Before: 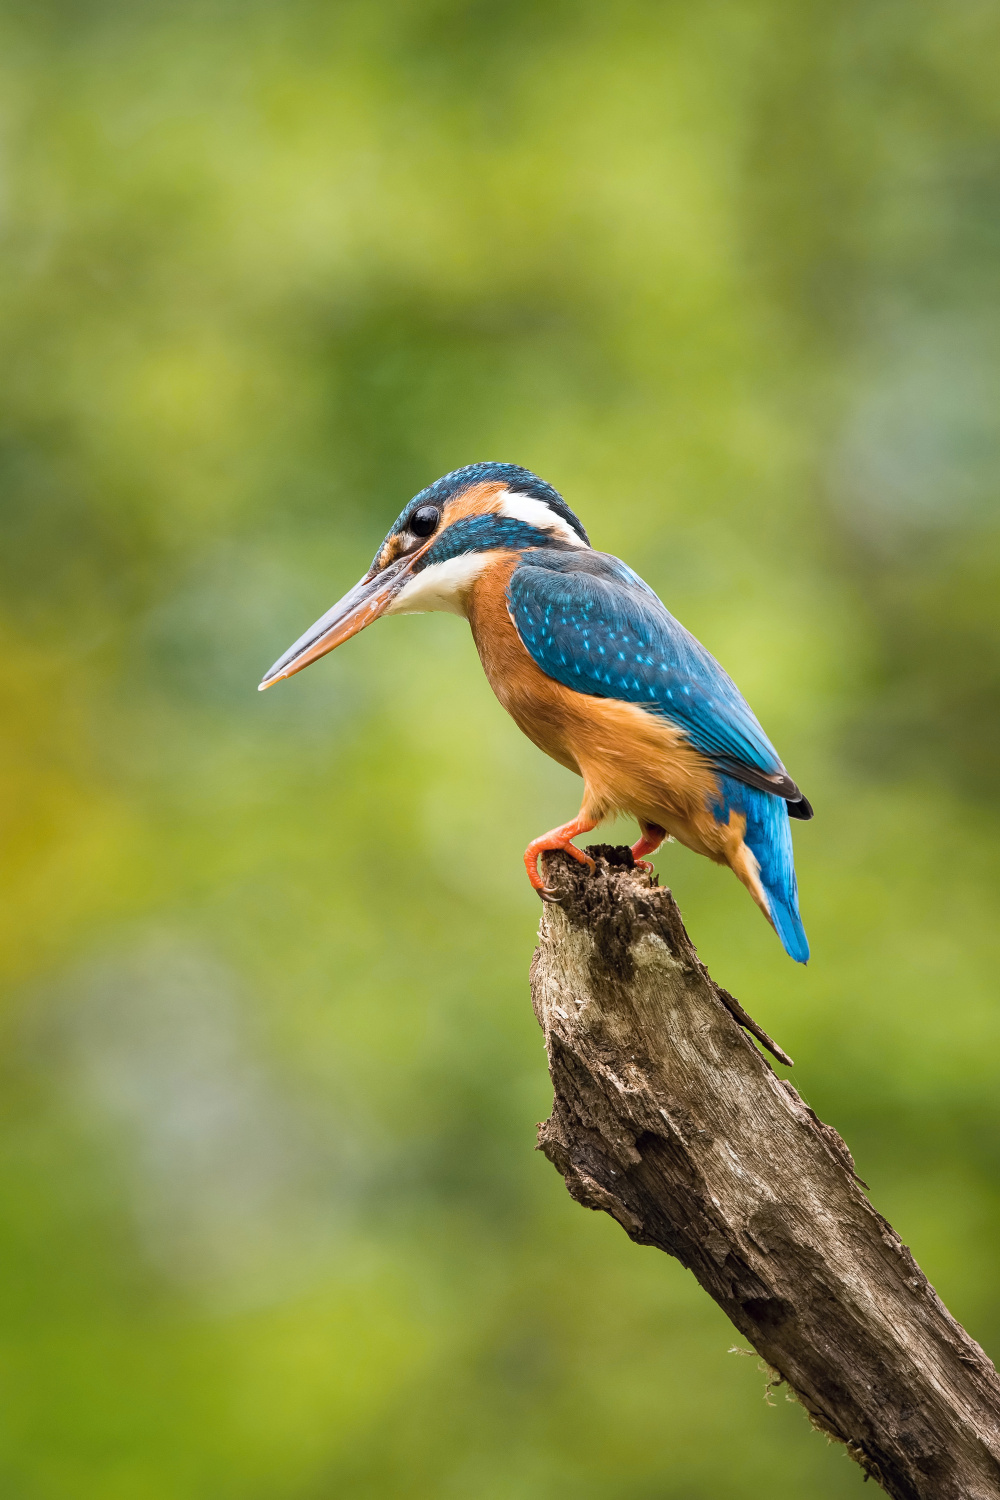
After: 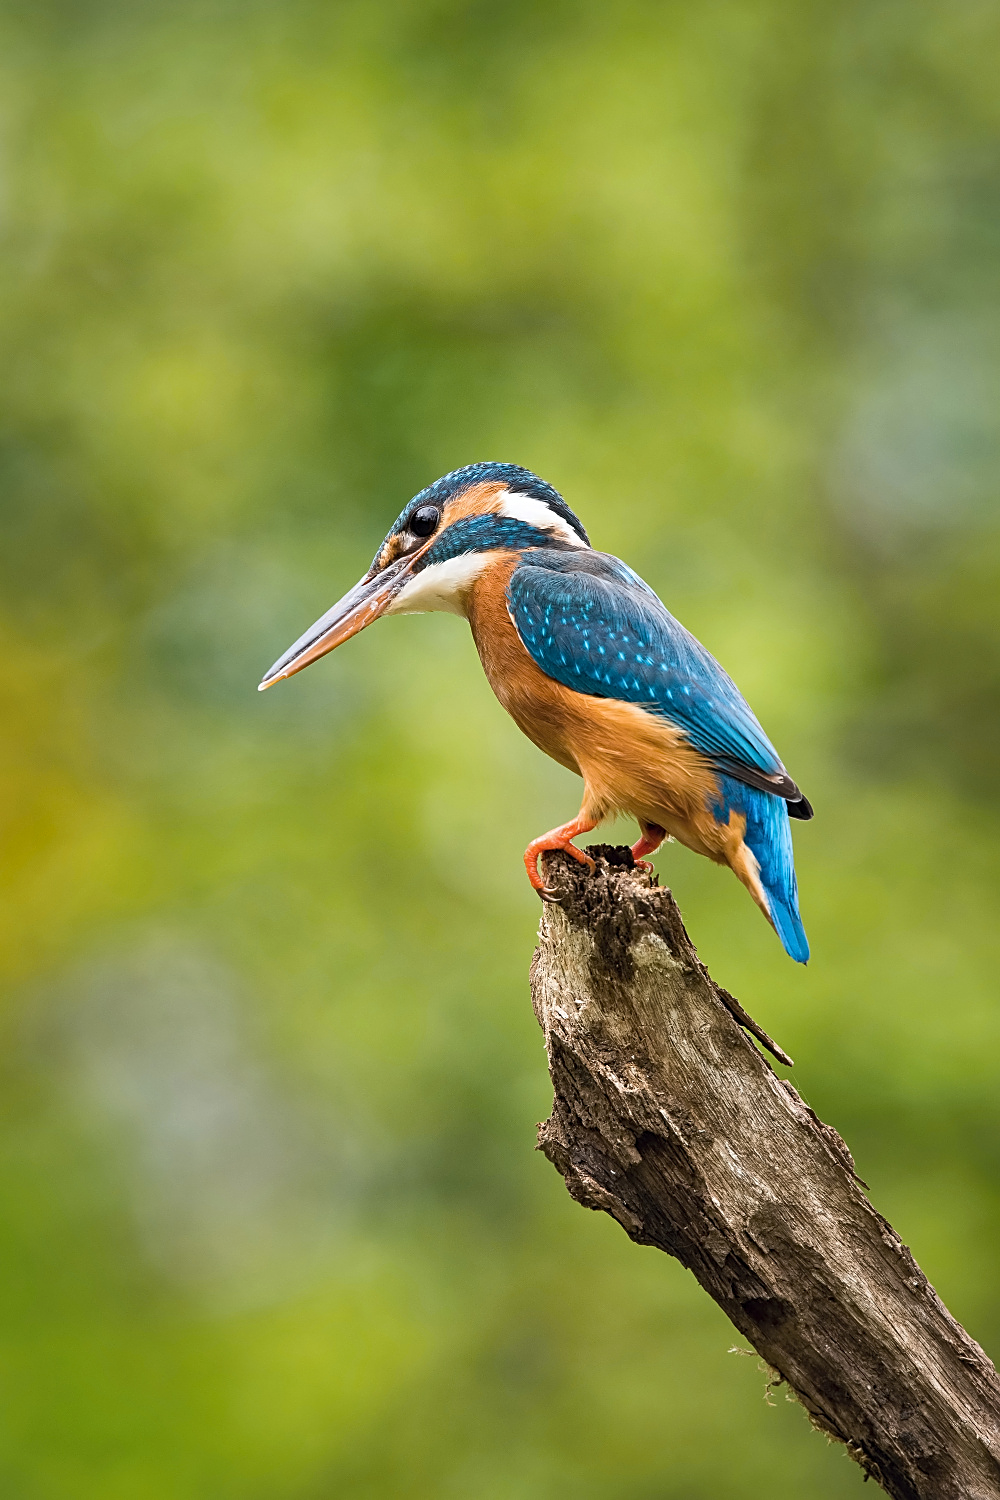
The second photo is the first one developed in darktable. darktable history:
sharpen: on, module defaults
levels: black 3.86%
shadows and highlights: soften with gaussian
